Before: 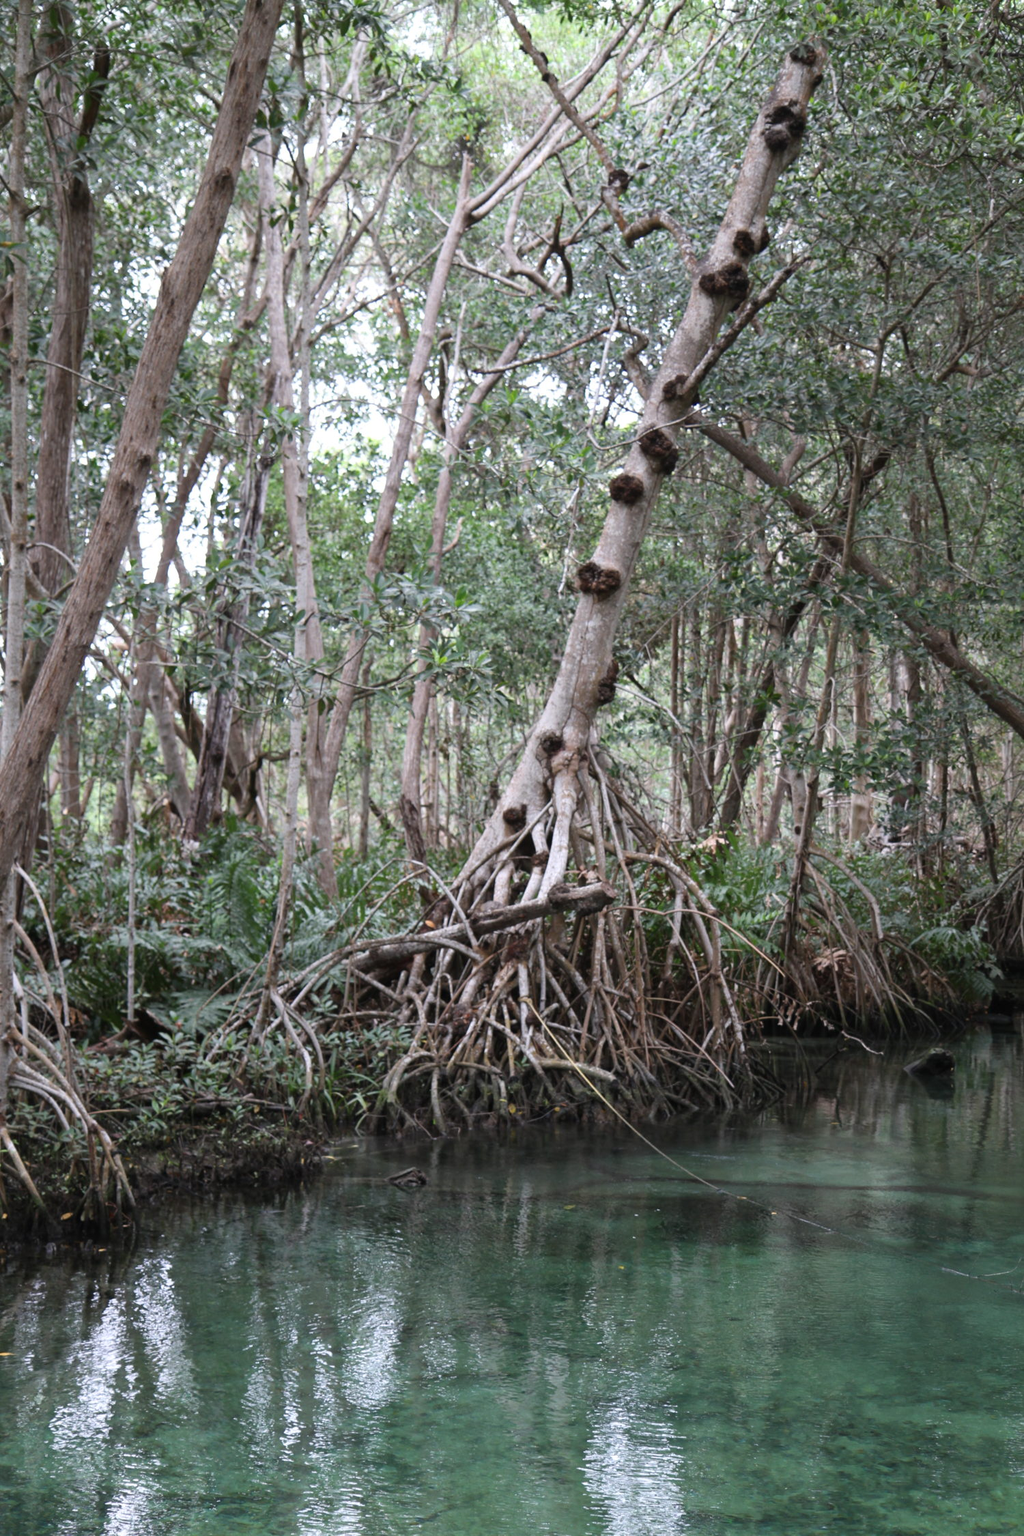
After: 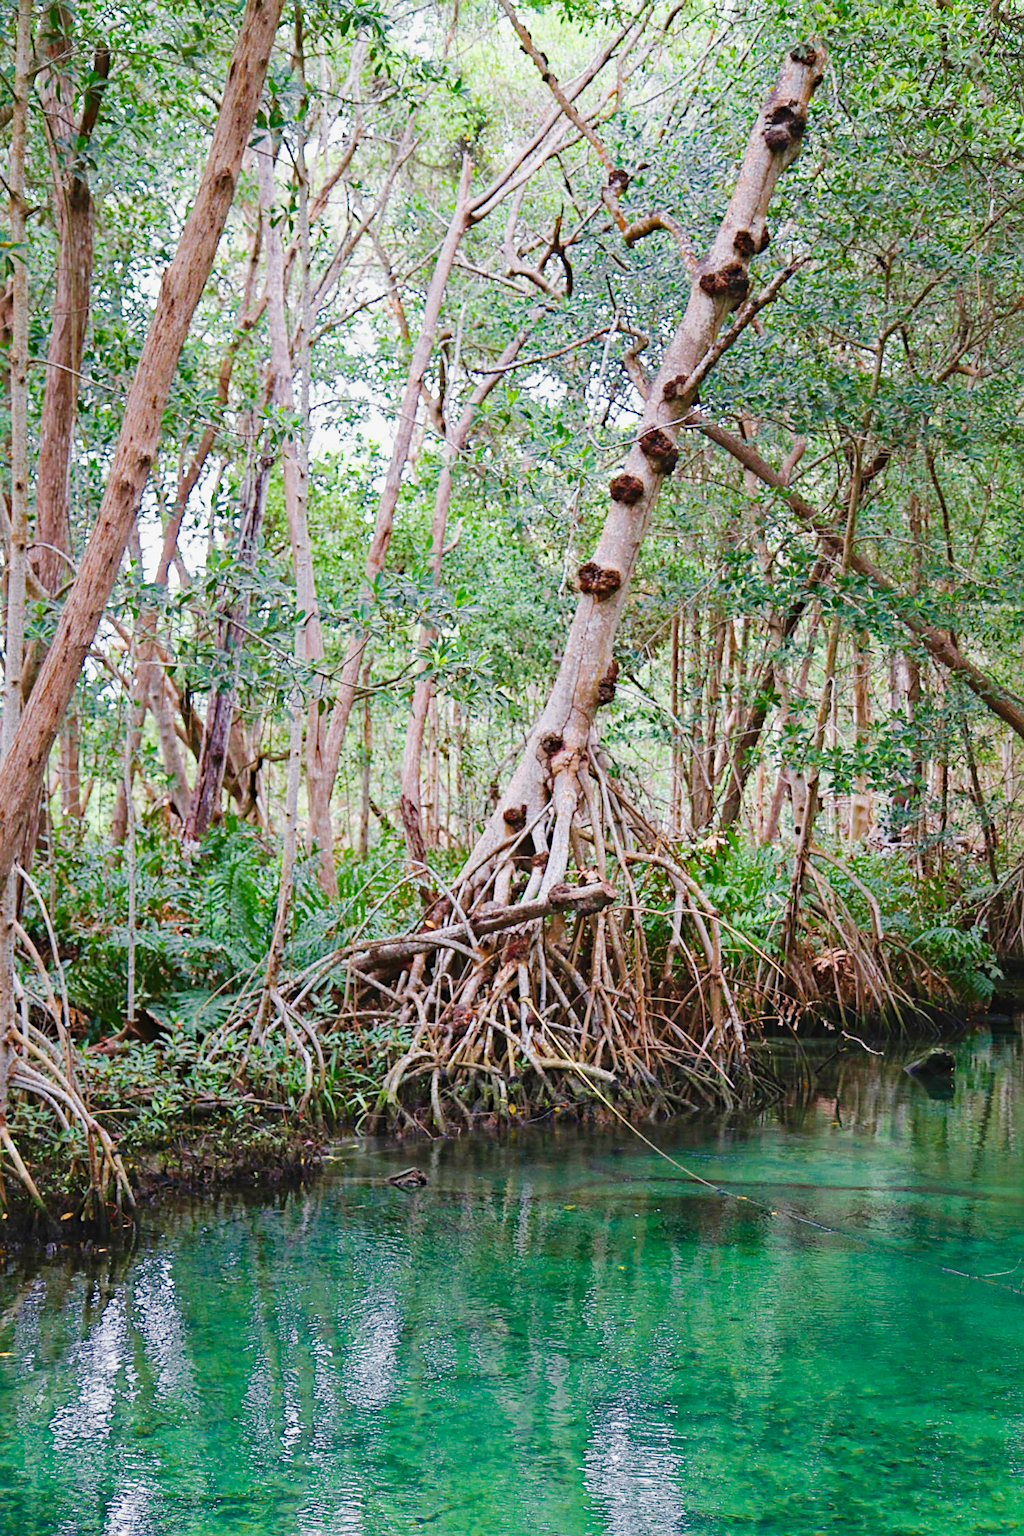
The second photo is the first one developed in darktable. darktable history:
color zones: curves: ch0 [(0, 0.497) (0.143, 0.5) (0.286, 0.5) (0.429, 0.483) (0.571, 0.116) (0.714, -0.006) (0.857, 0.28) (1, 0.497)]
base curve: curves: ch0 [(0, 0) (0.036, 0.025) (0.121, 0.166) (0.206, 0.329) (0.605, 0.79) (1, 1)], preserve colors none
haze removal: compatibility mode true, adaptive false
sharpen: on, module defaults
velvia: on, module defaults
color balance rgb: perceptual saturation grading › global saturation -0.001%, perceptual saturation grading › highlights -16.72%, perceptual saturation grading › mid-tones 32.674%, perceptual saturation grading › shadows 50.362%, perceptual brilliance grading › global brilliance 12.384%, contrast -29.744%
